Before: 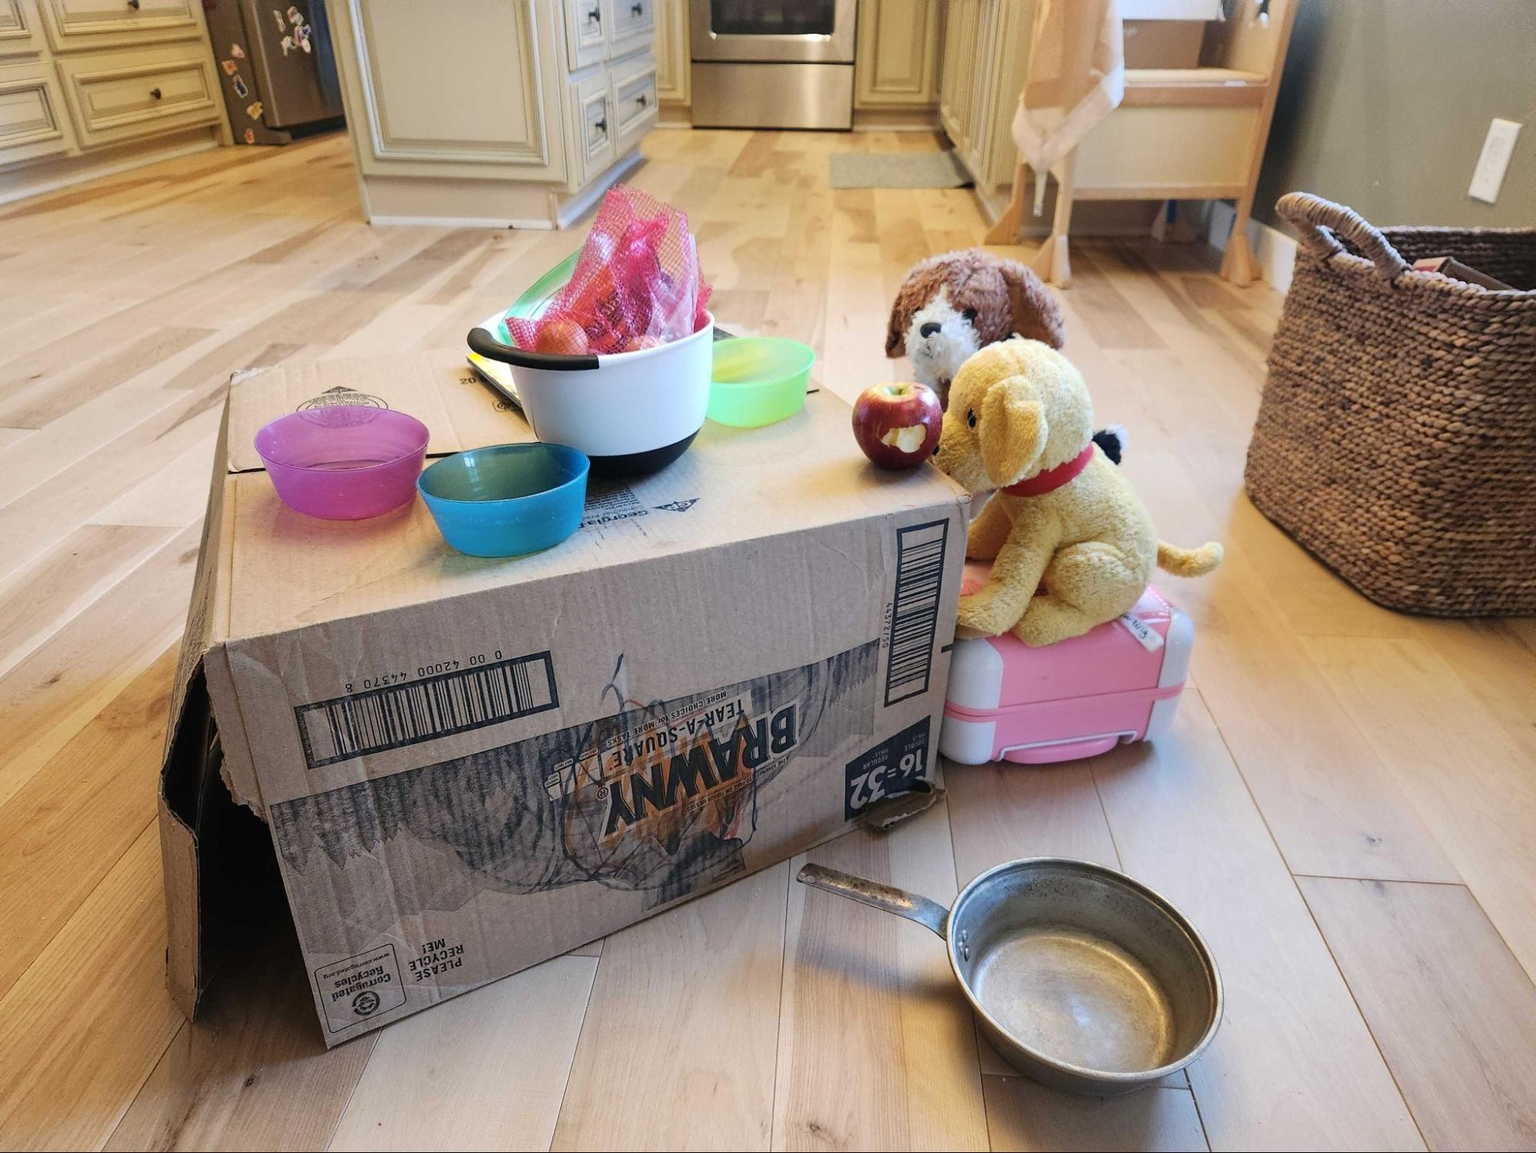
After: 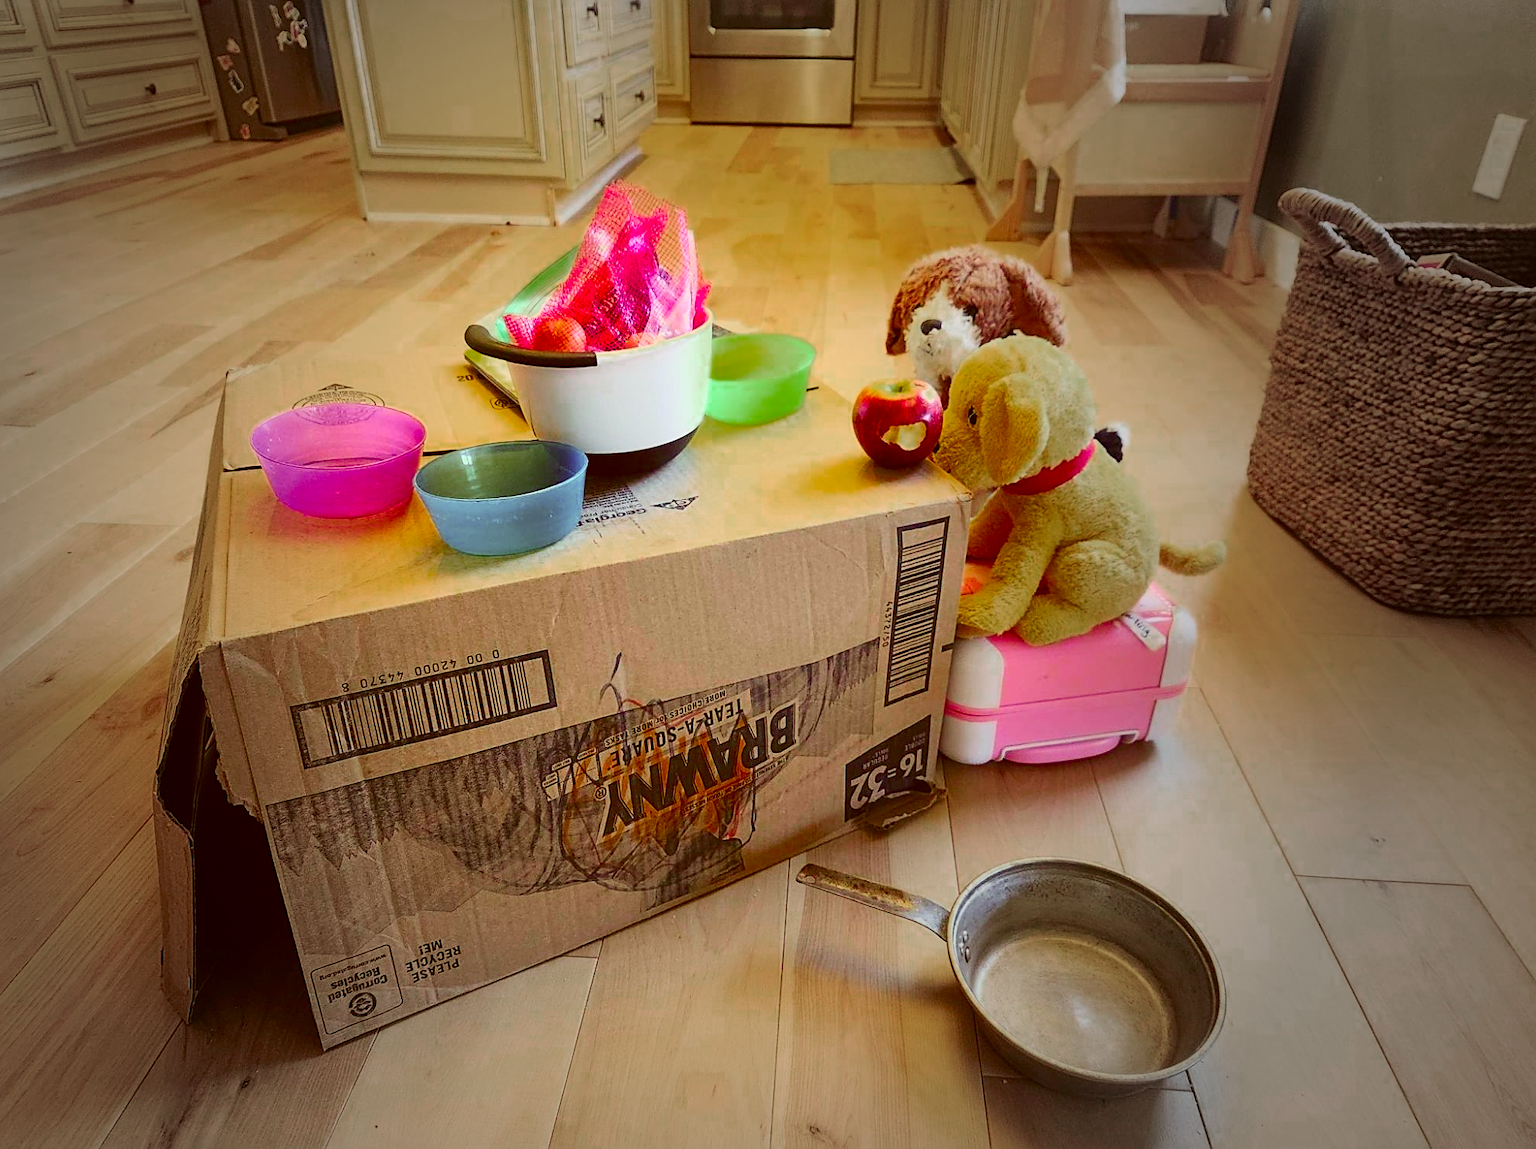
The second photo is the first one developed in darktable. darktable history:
vignetting: fall-off start 33.76%, fall-off radius 64.94%, brightness -0.575, center (-0.12, -0.002), width/height ratio 0.959
contrast equalizer: y [[0.5 ×6], [0.5 ×6], [0.5, 0.5, 0.501, 0.545, 0.707, 0.863], [0 ×6], [0 ×6]]
color balance rgb: linear chroma grading › shadows -8%, linear chroma grading › global chroma 10%, perceptual saturation grading › global saturation 2%, perceptual saturation grading › highlights -2%, perceptual saturation grading › mid-tones 4%, perceptual saturation grading › shadows 8%, perceptual brilliance grading › global brilliance 2%, perceptual brilliance grading › highlights -4%, global vibrance 16%, saturation formula JzAzBz (2021)
contrast brightness saturation: contrast 0.2, brightness 0.16, saturation 0.22
crop: left 0.434%, top 0.485%, right 0.244%, bottom 0.386%
color zones: curves: ch0 [(0, 0.48) (0.209, 0.398) (0.305, 0.332) (0.429, 0.493) (0.571, 0.5) (0.714, 0.5) (0.857, 0.5) (1, 0.48)]; ch1 [(0, 0.633) (0.143, 0.586) (0.286, 0.489) (0.429, 0.448) (0.571, 0.31) (0.714, 0.335) (0.857, 0.492) (1, 0.633)]; ch2 [(0, 0.448) (0.143, 0.498) (0.286, 0.5) (0.429, 0.5) (0.571, 0.5) (0.714, 0.5) (0.857, 0.5) (1, 0.448)]
sharpen: on, module defaults
color correction: highlights a* 1.12, highlights b* 24.26, shadows a* 15.58, shadows b* 24.26
